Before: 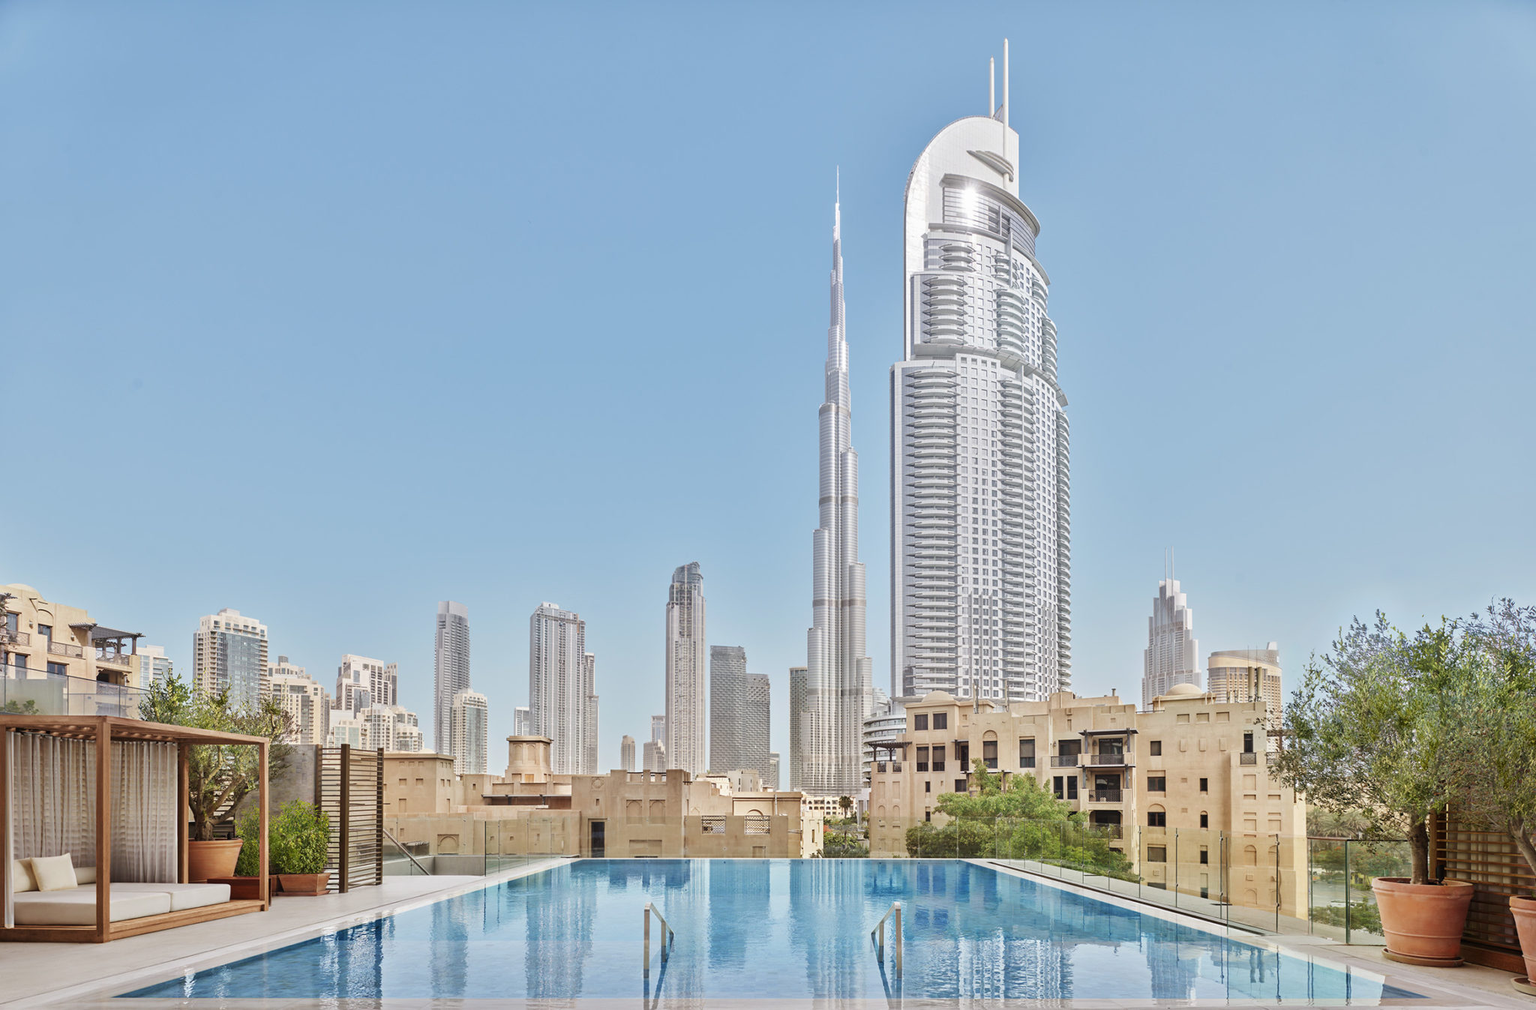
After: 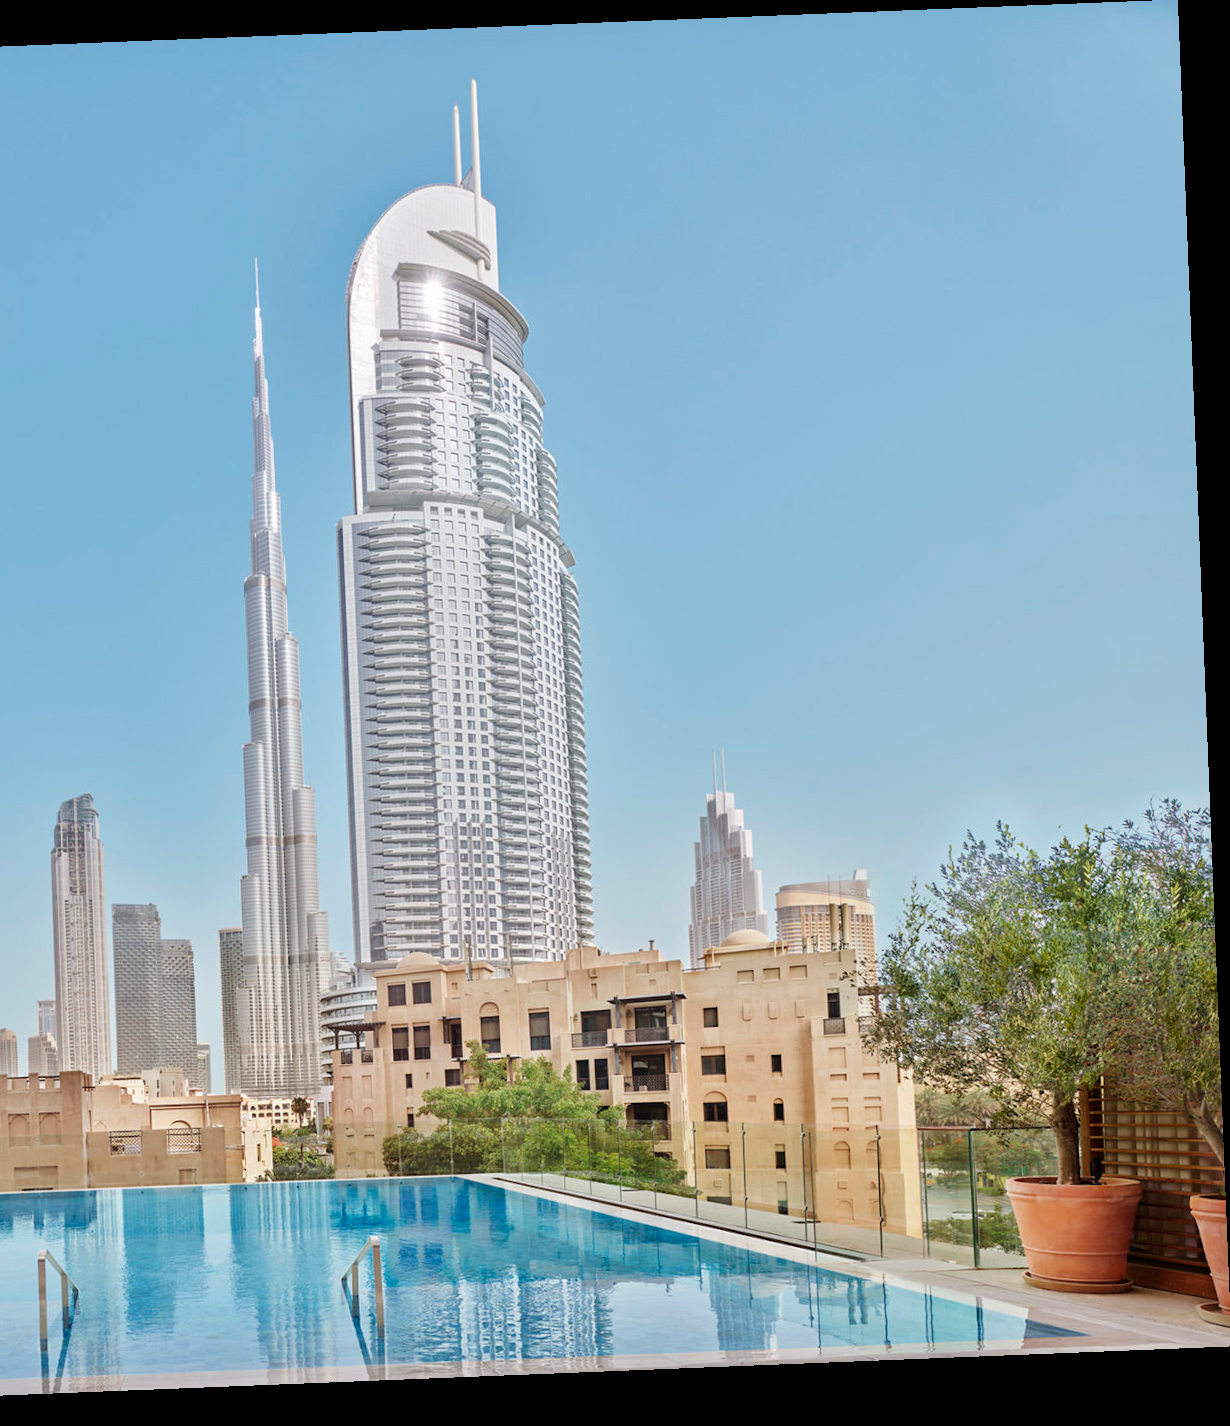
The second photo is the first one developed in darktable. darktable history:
crop: left 41.402%
rotate and perspective: rotation -2.29°, automatic cropping off
